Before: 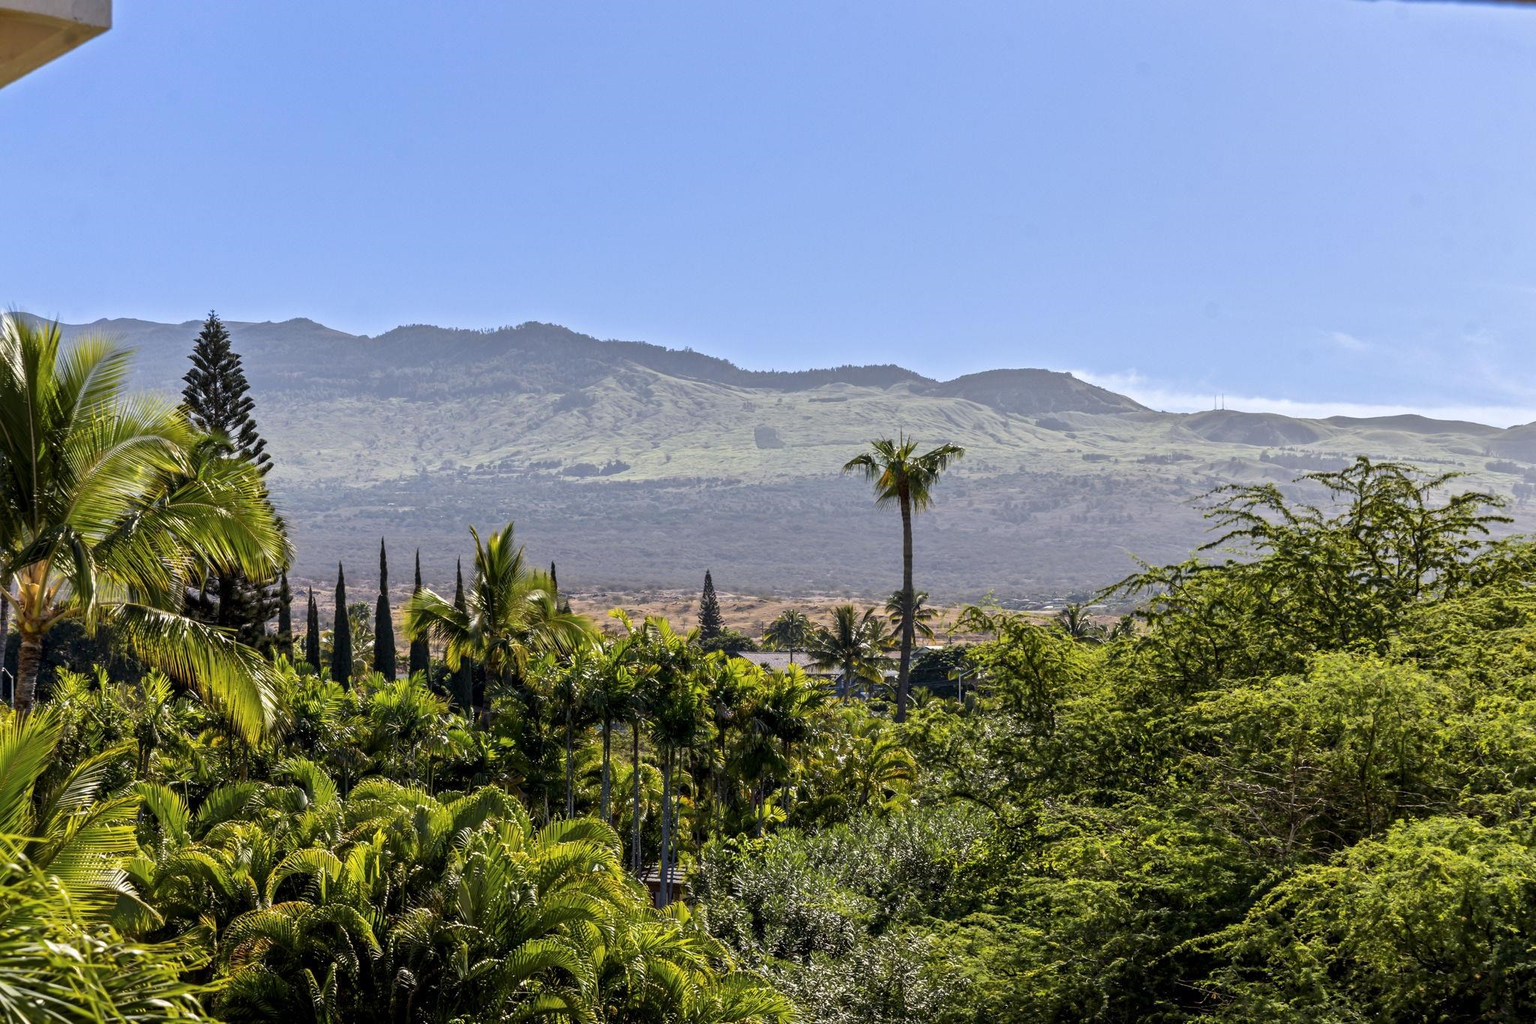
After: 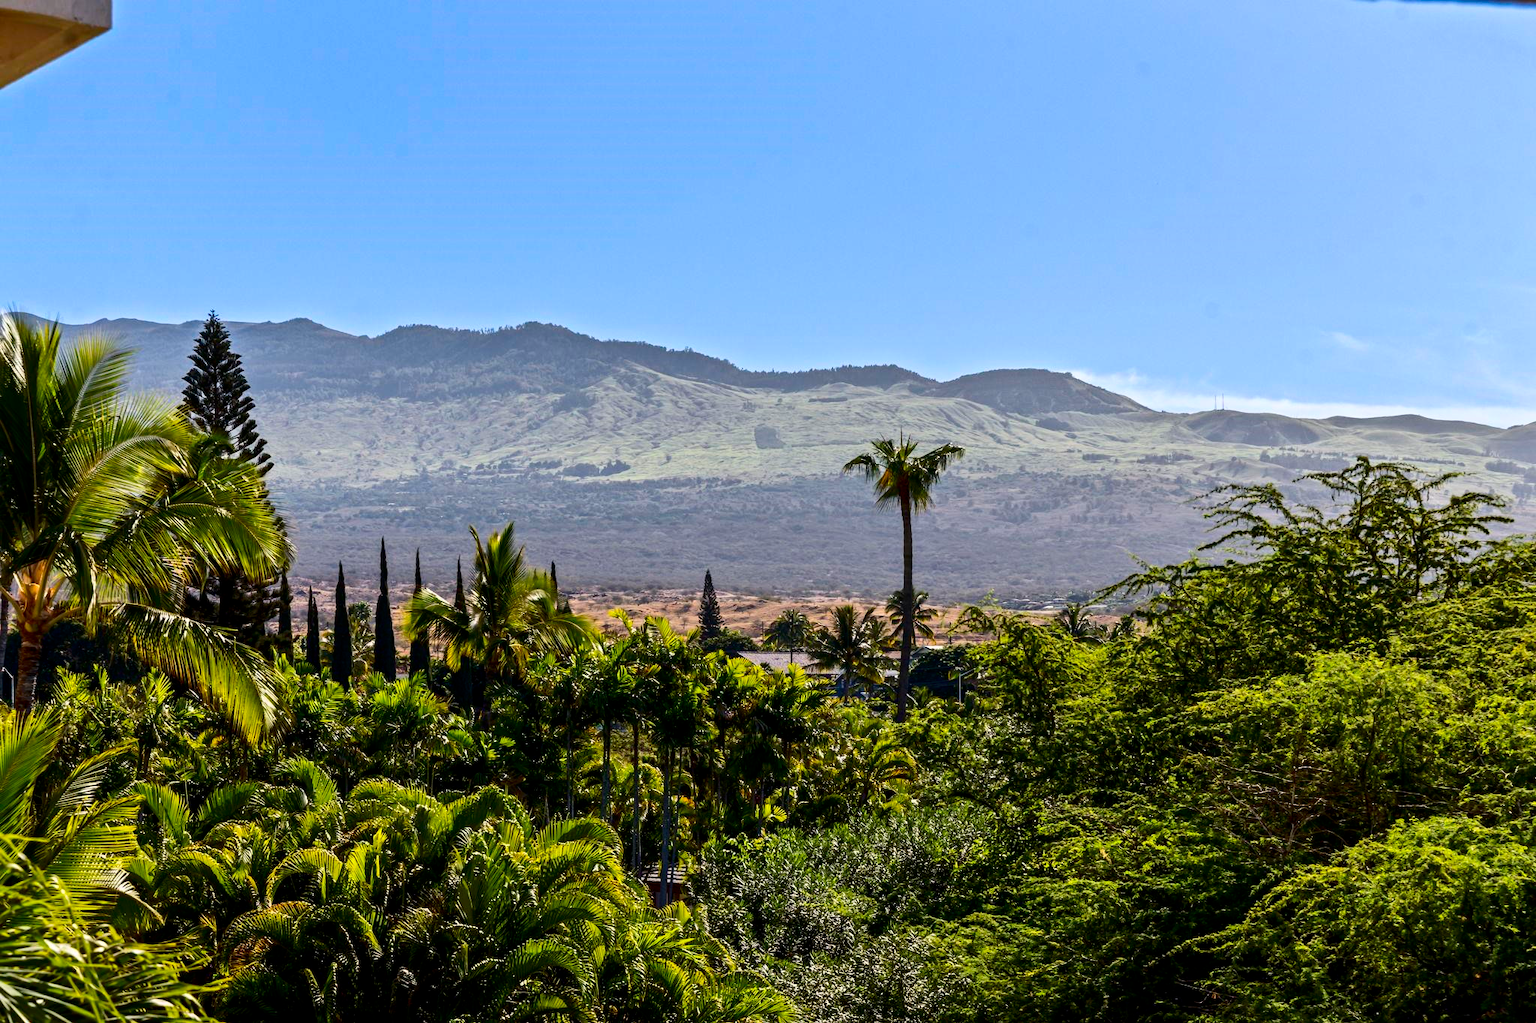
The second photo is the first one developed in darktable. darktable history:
contrast brightness saturation: contrast 0.191, brightness -0.102, saturation 0.212
